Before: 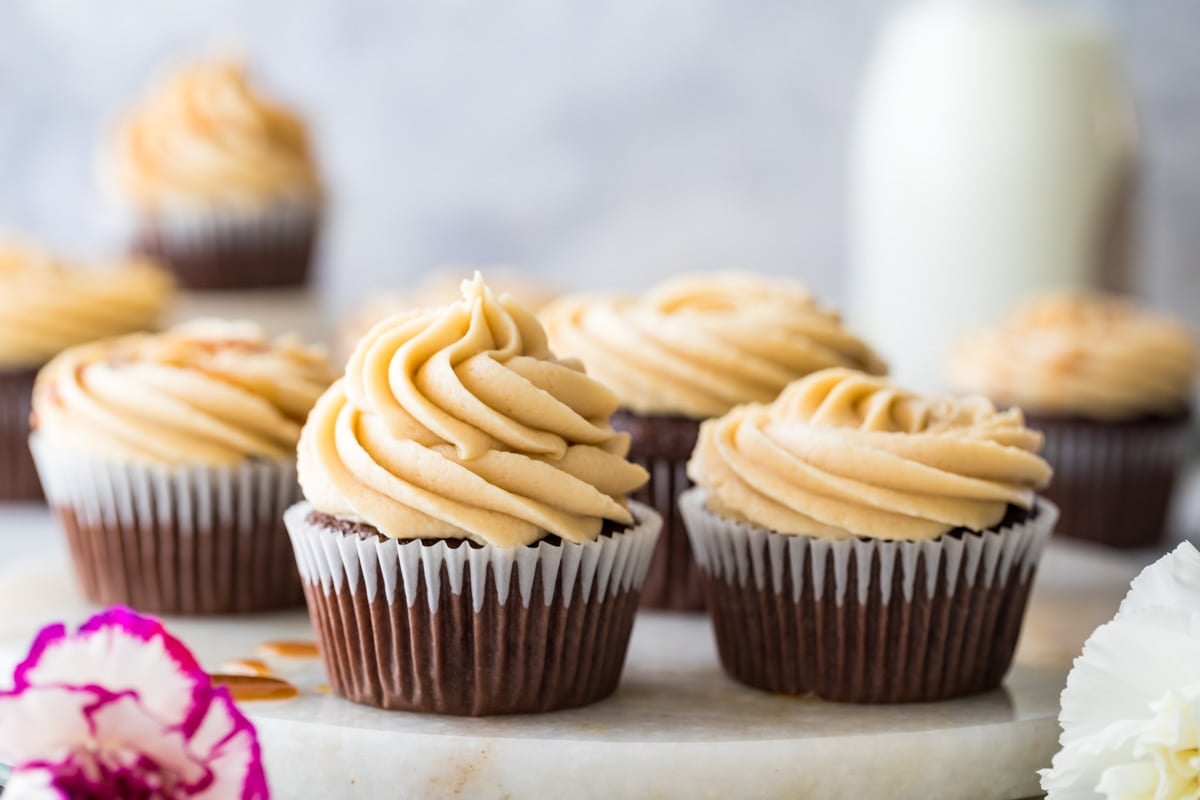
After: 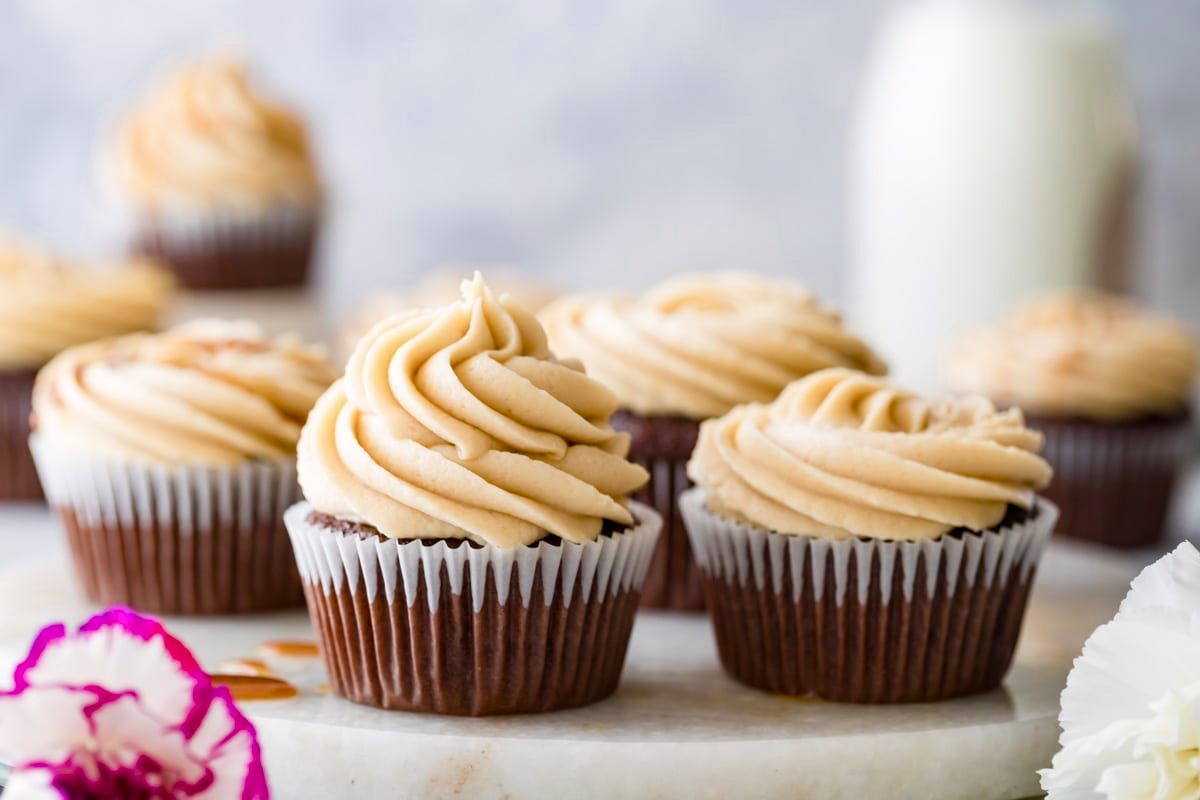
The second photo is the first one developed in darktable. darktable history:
color balance rgb: highlights gain › chroma 0.222%, highlights gain › hue 331.61°, perceptual saturation grading › global saturation 20%, perceptual saturation grading › highlights -50.494%, perceptual saturation grading › shadows 30.19%, global vibrance 20%
